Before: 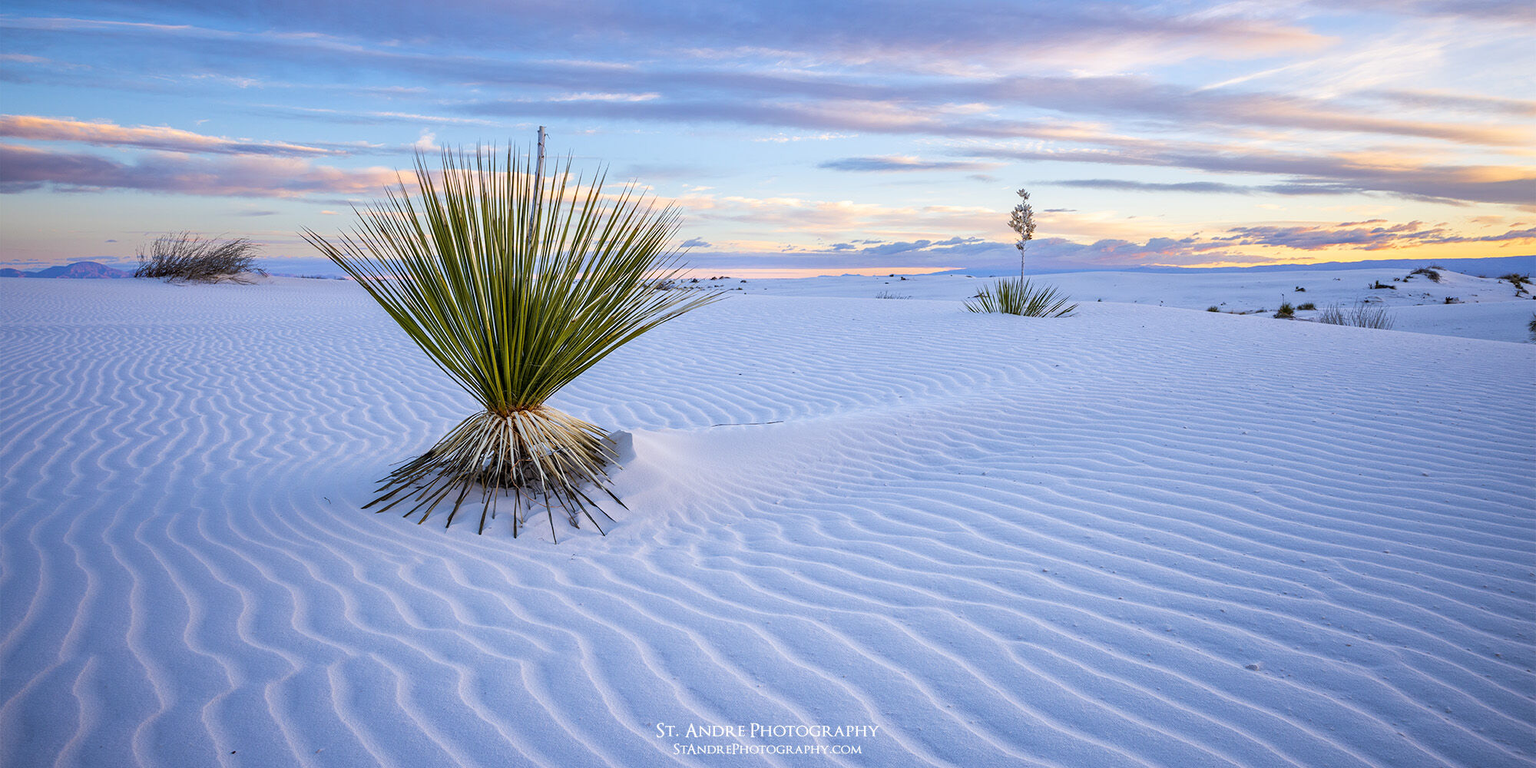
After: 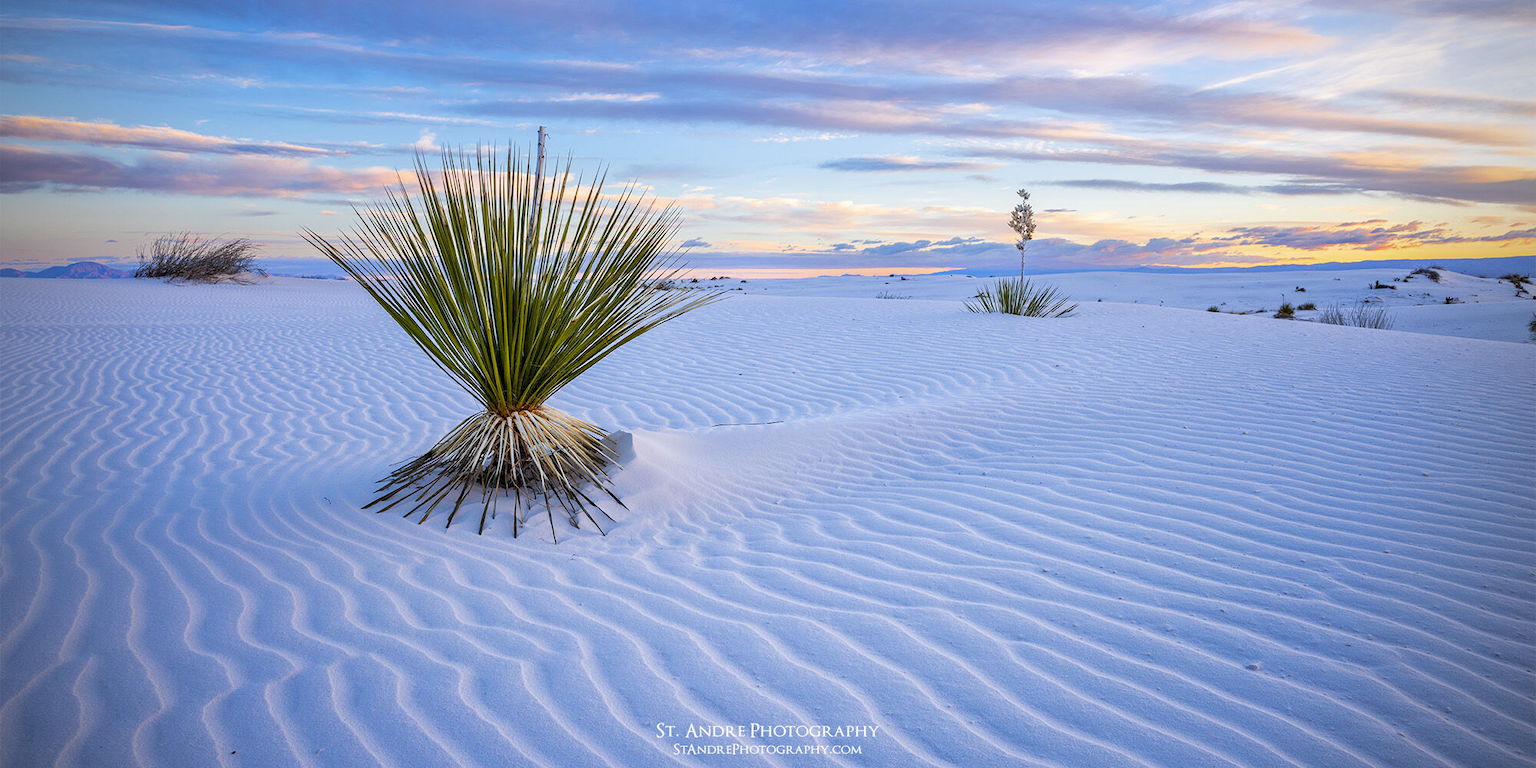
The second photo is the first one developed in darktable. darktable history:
vignetting: fall-off radius 60.92%
vibrance: vibrance 100%
